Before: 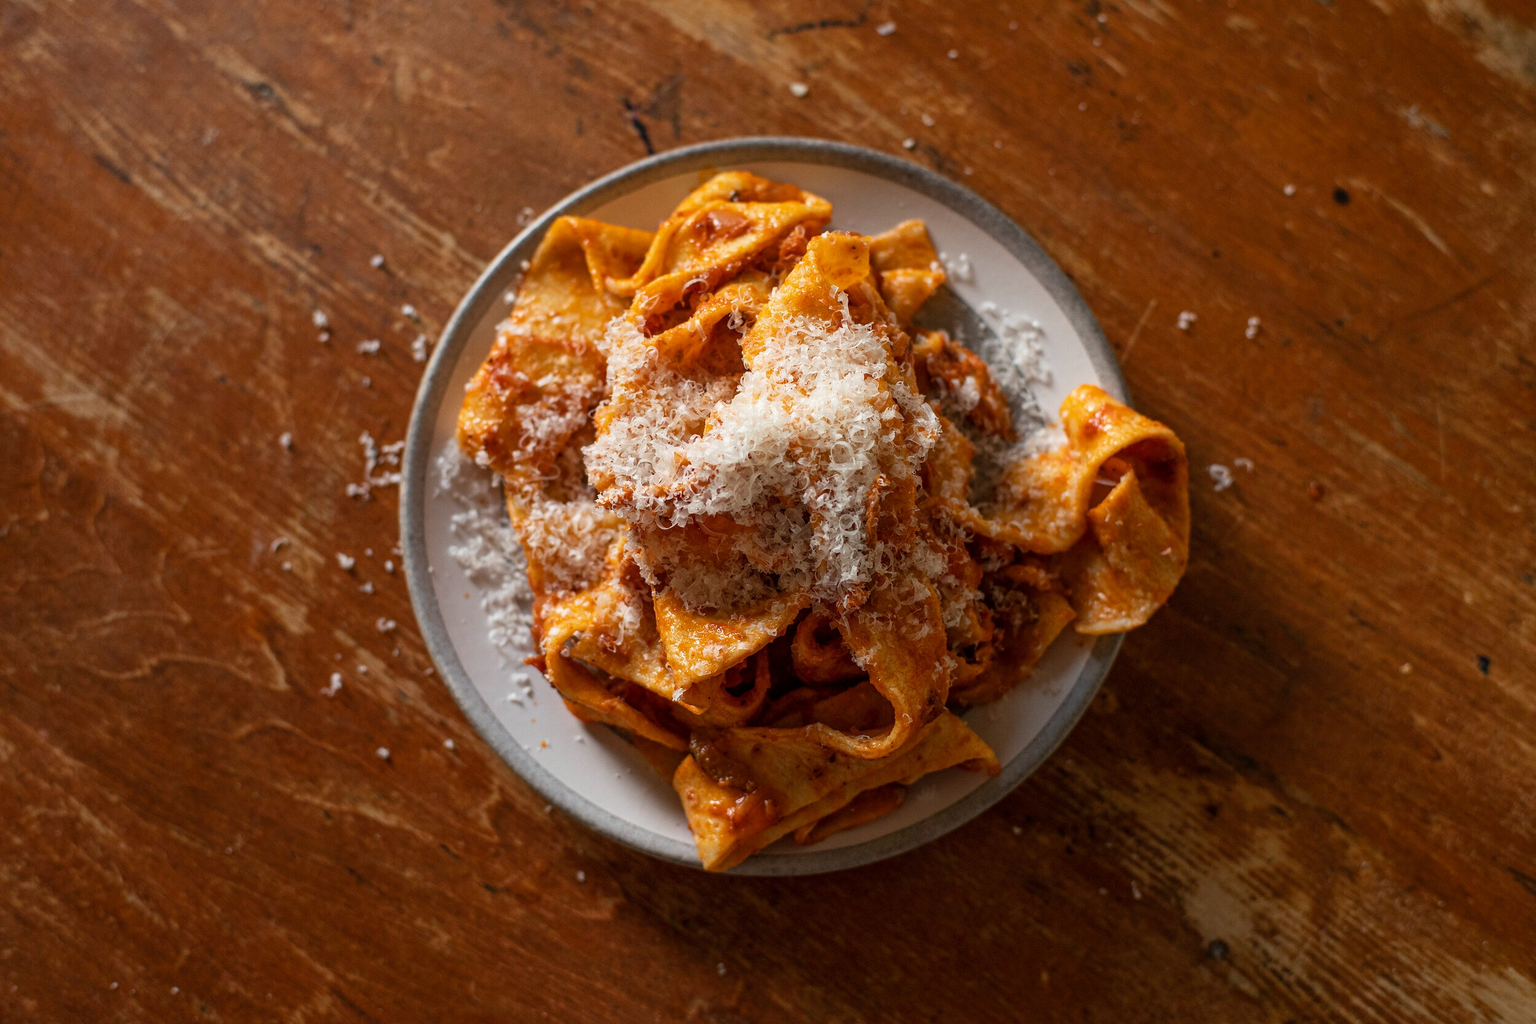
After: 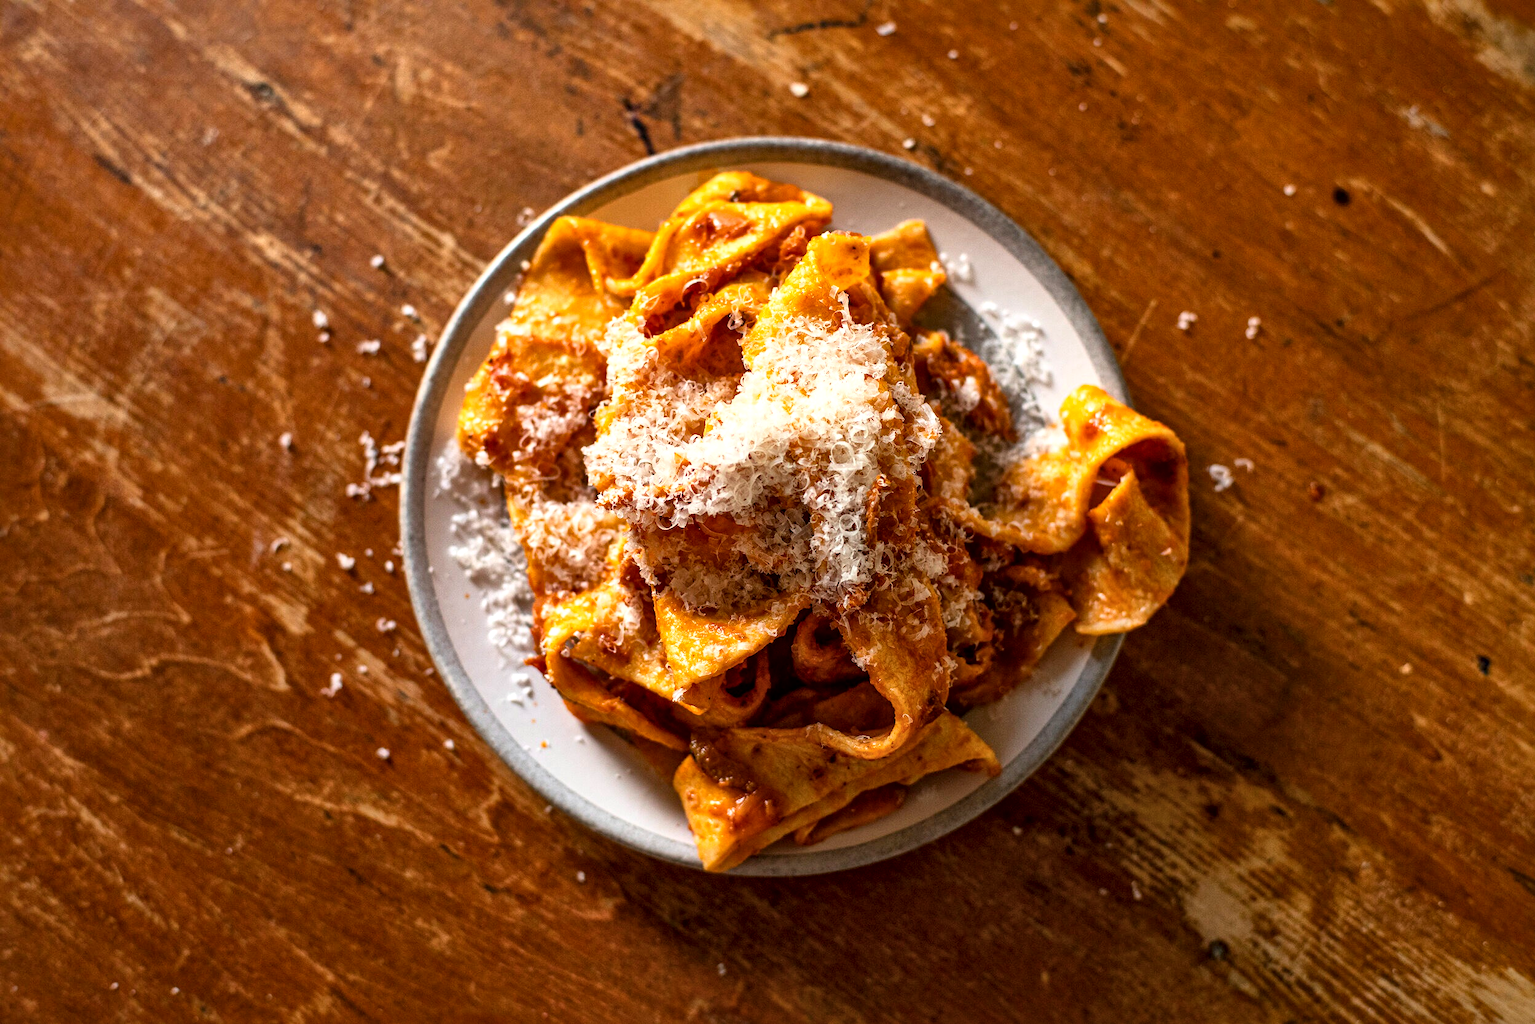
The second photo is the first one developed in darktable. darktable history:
base curve: curves: ch0 [(0, 0) (0.557, 0.834) (1, 1)]
color balance rgb: perceptual saturation grading › global saturation 10%, global vibrance 10%
local contrast: mode bilateral grid, contrast 25, coarseness 60, detail 151%, midtone range 0.2
